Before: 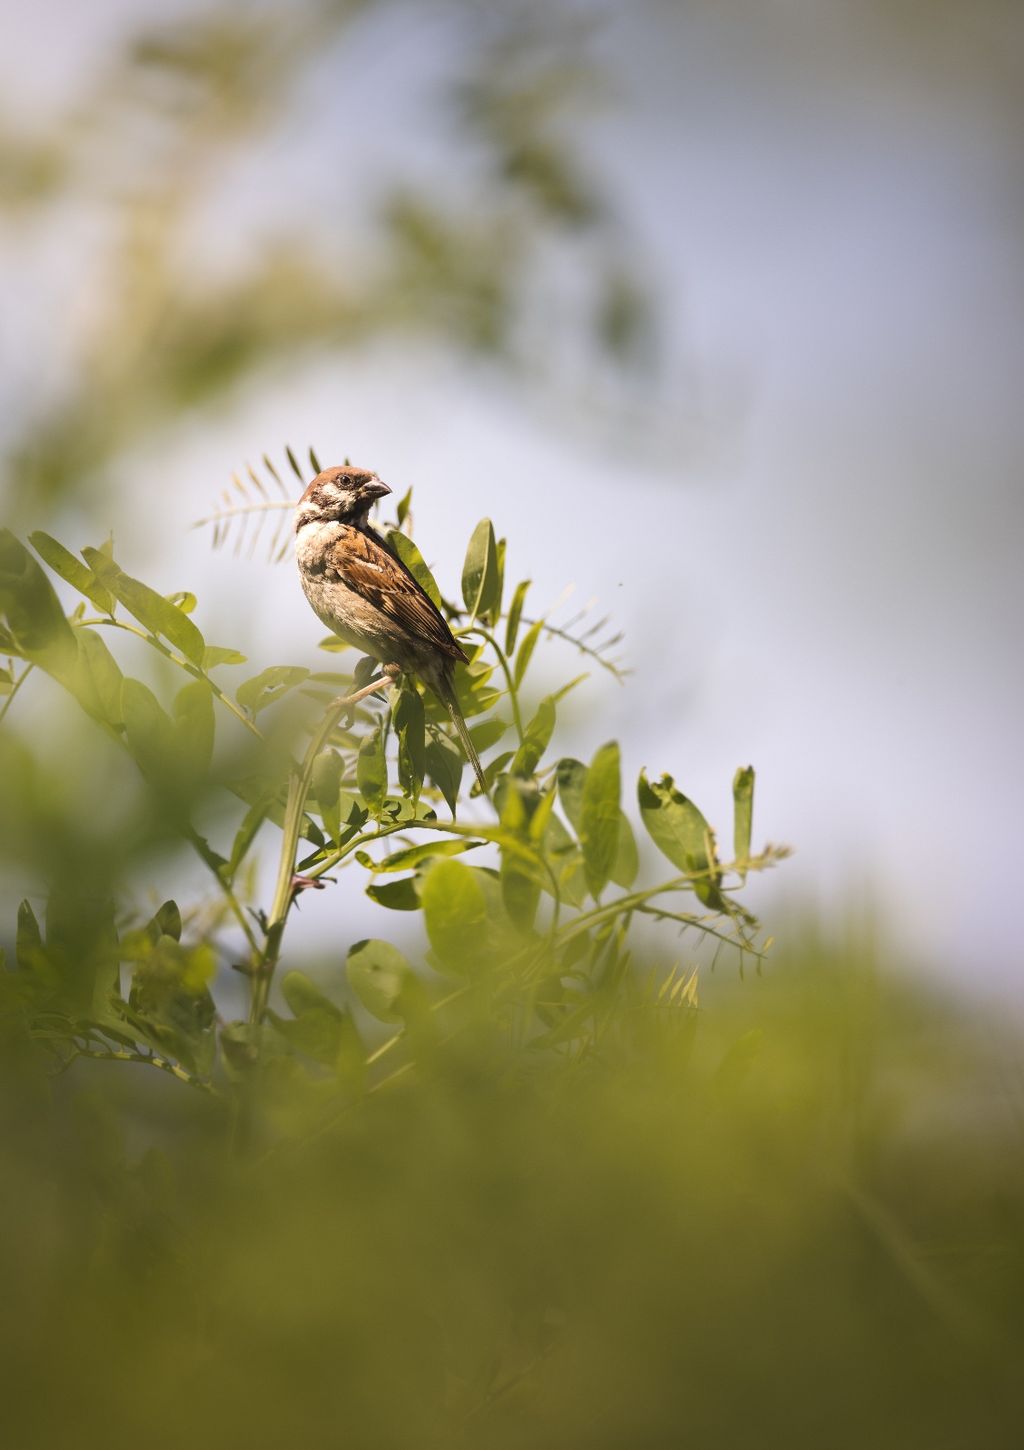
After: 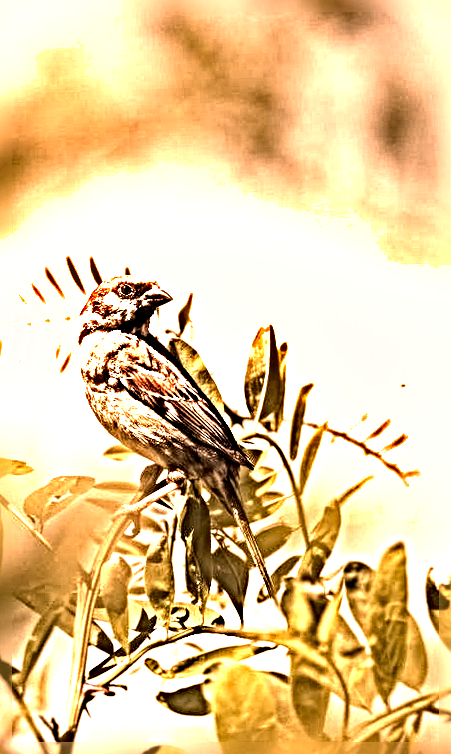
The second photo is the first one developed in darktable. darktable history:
sharpen: radius 6.3, amount 1.8, threshold 0
rotate and perspective: rotation -1.32°, lens shift (horizontal) -0.031, crop left 0.015, crop right 0.985, crop top 0.047, crop bottom 0.982
color zones: curves: ch0 [(0.25, 0.5) (0.347, 0.092) (0.75, 0.5)]; ch1 [(0.25, 0.5) (0.33, 0.51) (0.75, 0.5)]
white balance: red 1.467, blue 0.684
crop: left 20.248%, top 10.86%, right 35.675%, bottom 34.321%
shadows and highlights: radius 44.78, white point adjustment 6.64, compress 79.65%, highlights color adjustment 78.42%, soften with gaussian
tone equalizer: -8 EV -0.417 EV, -7 EV -0.389 EV, -6 EV -0.333 EV, -5 EV -0.222 EV, -3 EV 0.222 EV, -2 EV 0.333 EV, -1 EV 0.389 EV, +0 EV 0.417 EV, edges refinement/feathering 500, mask exposure compensation -1.57 EV, preserve details no
local contrast: highlights 79%, shadows 56%, detail 175%, midtone range 0.428
